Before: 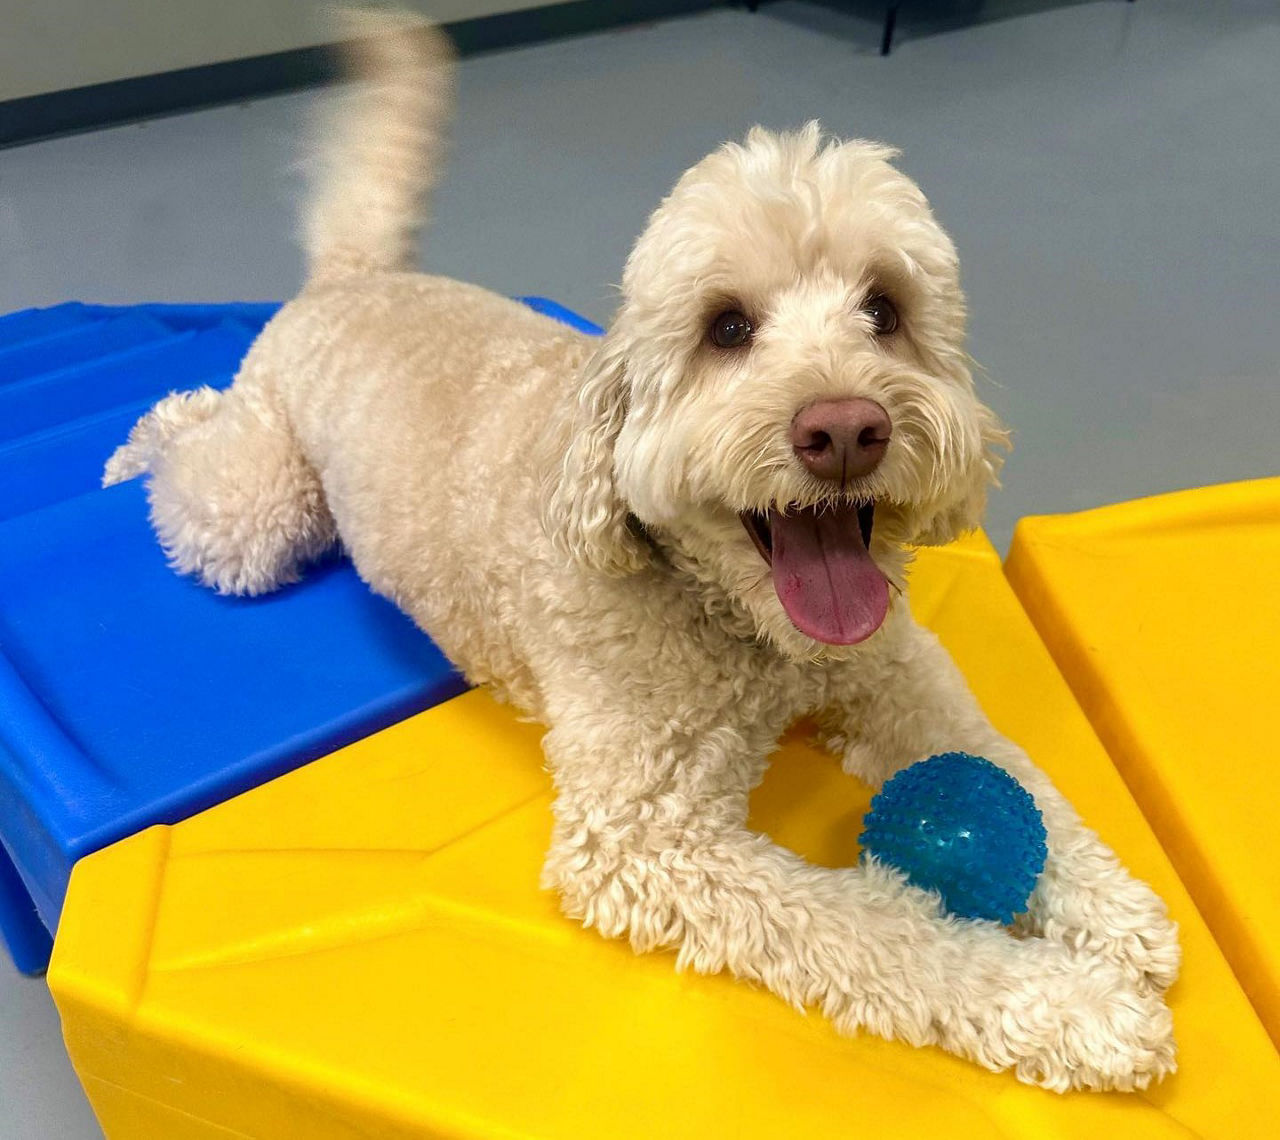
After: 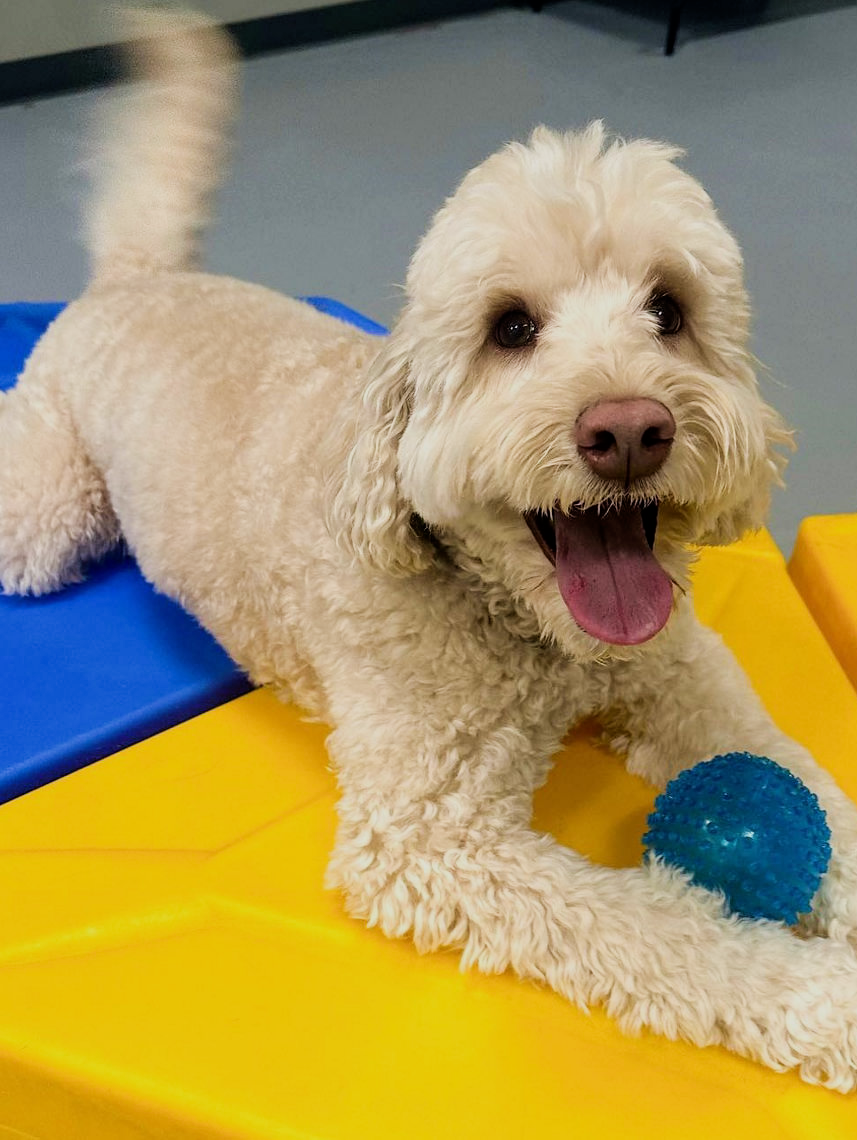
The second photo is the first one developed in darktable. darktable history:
crop: left 16.92%, right 16.102%
filmic rgb: black relative exposure -7.65 EV, white relative exposure 3.99 EV, hardness 4.01, contrast 1.097, highlights saturation mix -29.67%
